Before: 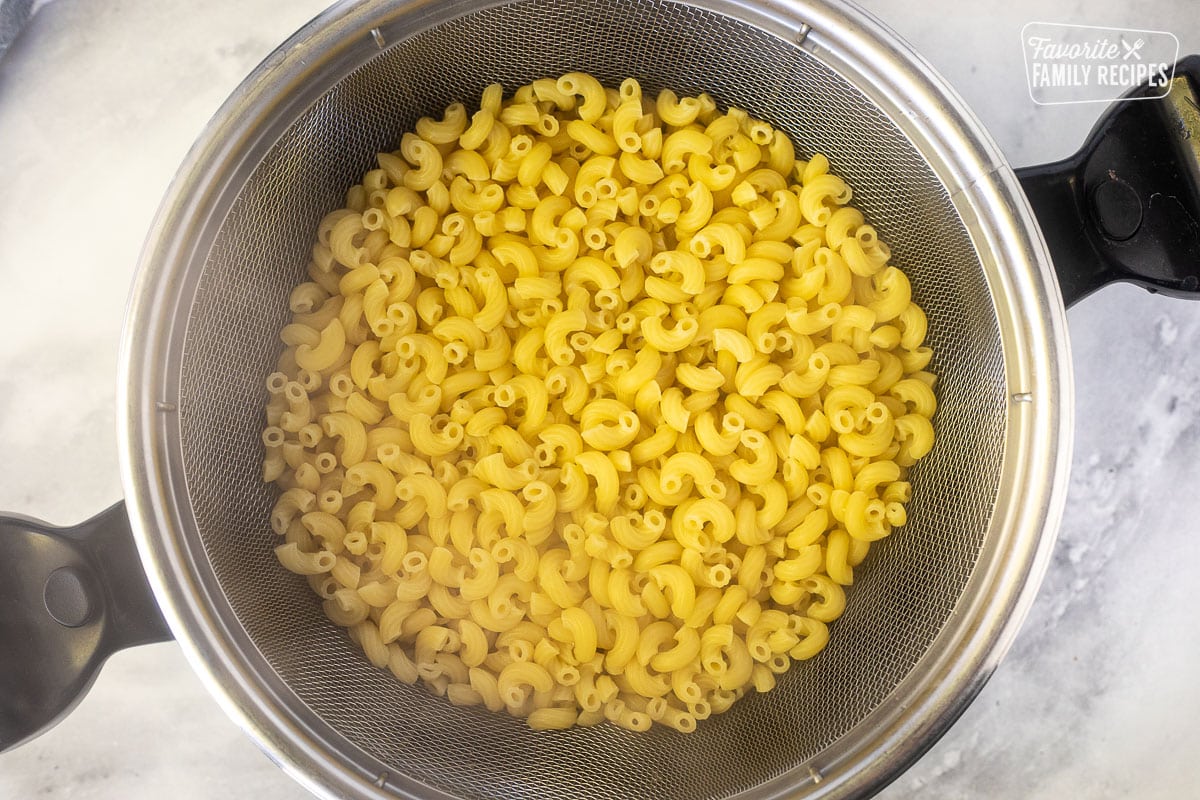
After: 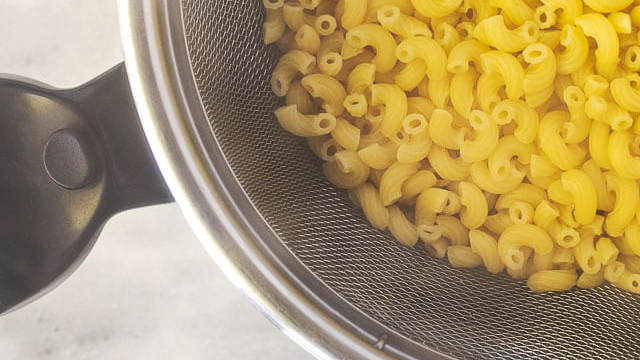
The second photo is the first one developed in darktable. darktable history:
tone curve: curves: ch0 [(0, 0) (0.003, 0.156) (0.011, 0.156) (0.025, 0.157) (0.044, 0.164) (0.069, 0.172) (0.1, 0.181) (0.136, 0.191) (0.177, 0.214) (0.224, 0.245) (0.277, 0.285) (0.335, 0.333) (0.399, 0.387) (0.468, 0.471) (0.543, 0.556) (0.623, 0.648) (0.709, 0.734) (0.801, 0.809) (0.898, 0.891) (1, 1)], preserve colors none
crop and rotate: top 54.758%, right 46.632%, bottom 0.168%
